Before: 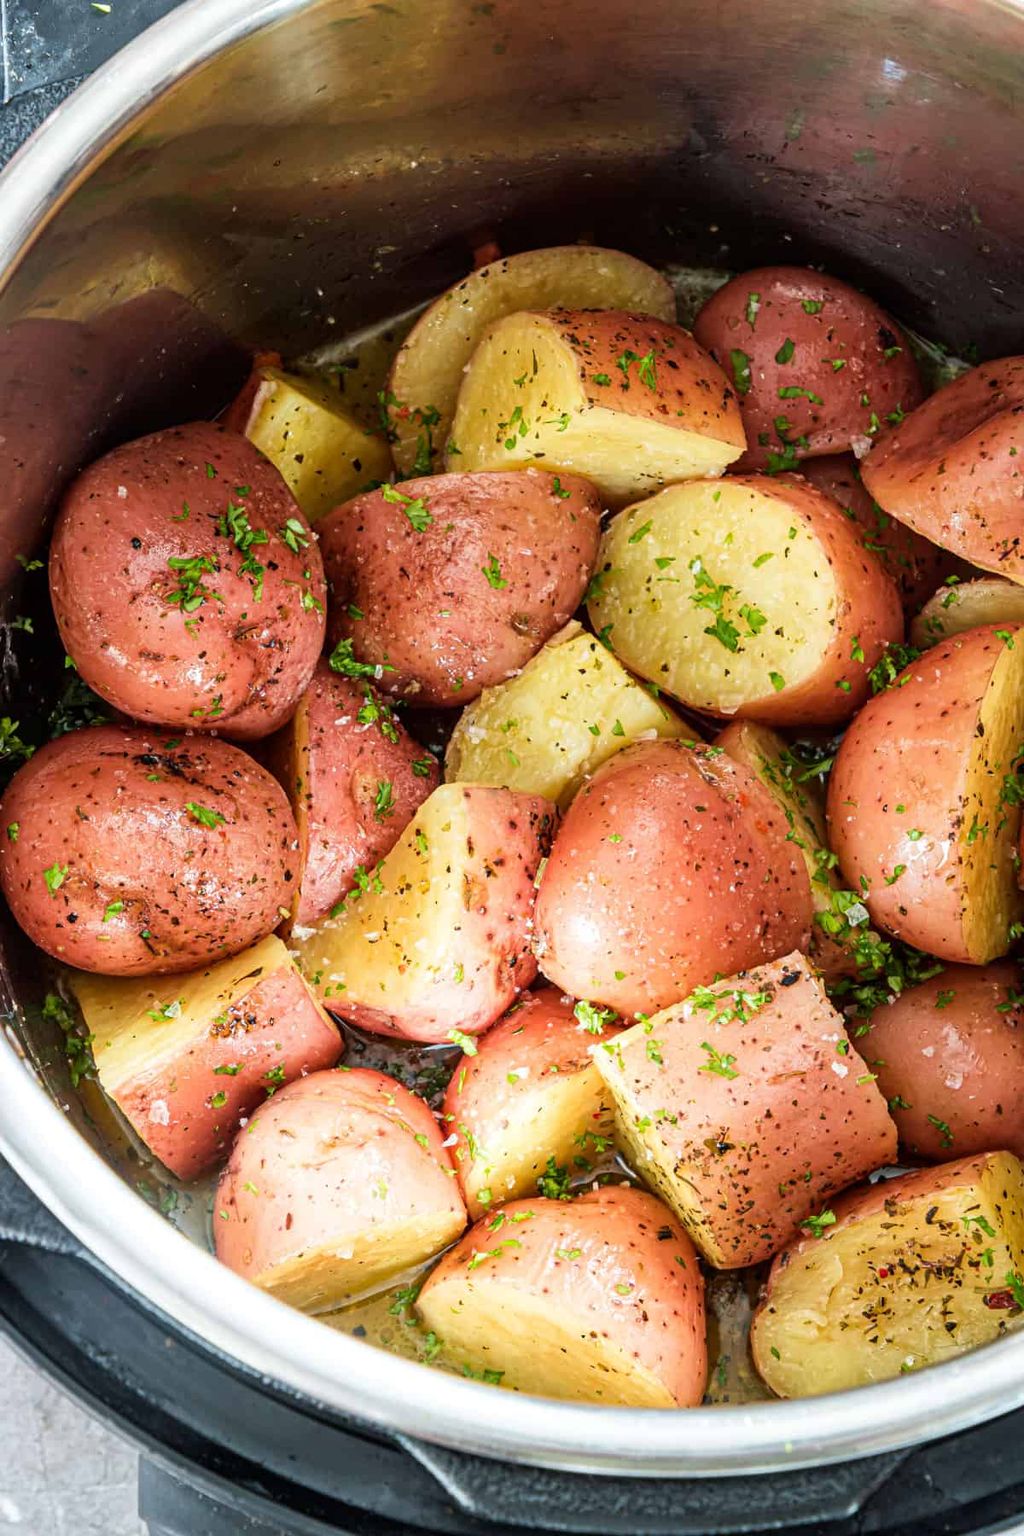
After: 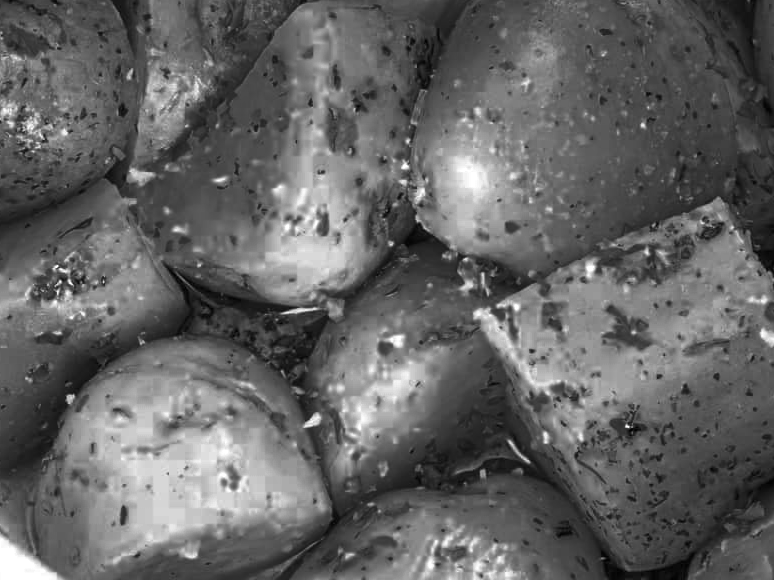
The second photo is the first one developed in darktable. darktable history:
color zones: curves: ch0 [(0.287, 0.048) (0.493, 0.484) (0.737, 0.816)]; ch1 [(0, 0) (0.143, 0) (0.286, 0) (0.429, 0) (0.571, 0) (0.714, 0) (0.857, 0)]
crop: left 17.997%, top 50.893%, right 17.433%, bottom 16.875%
shadows and highlights: low approximation 0.01, soften with gaussian
